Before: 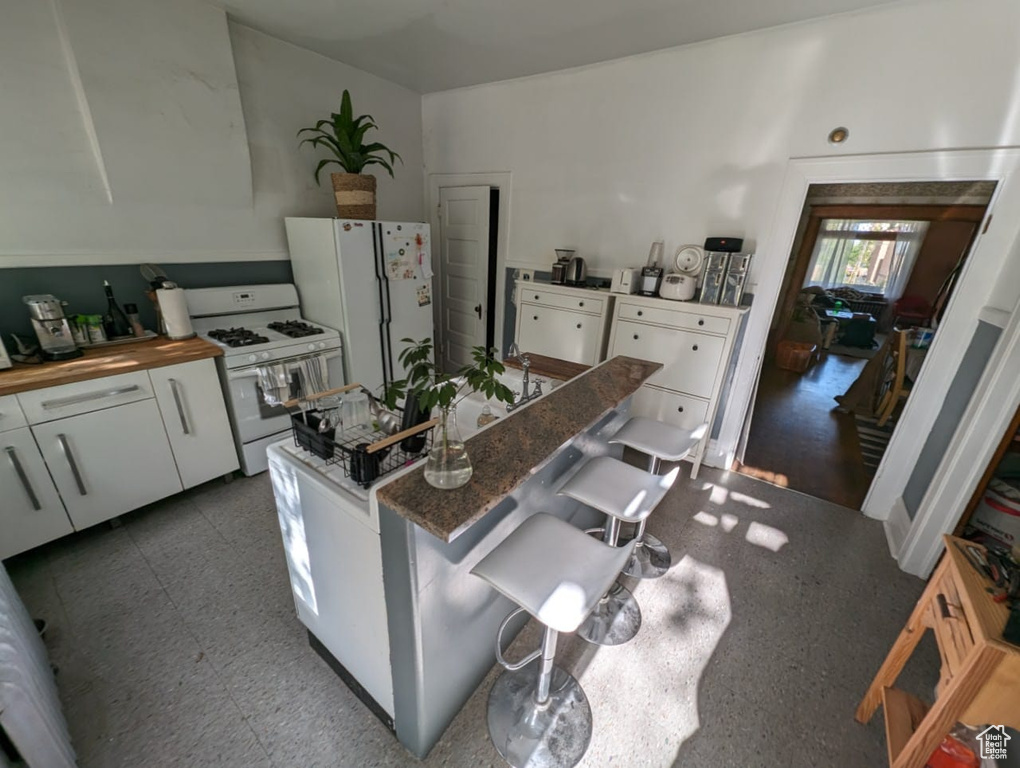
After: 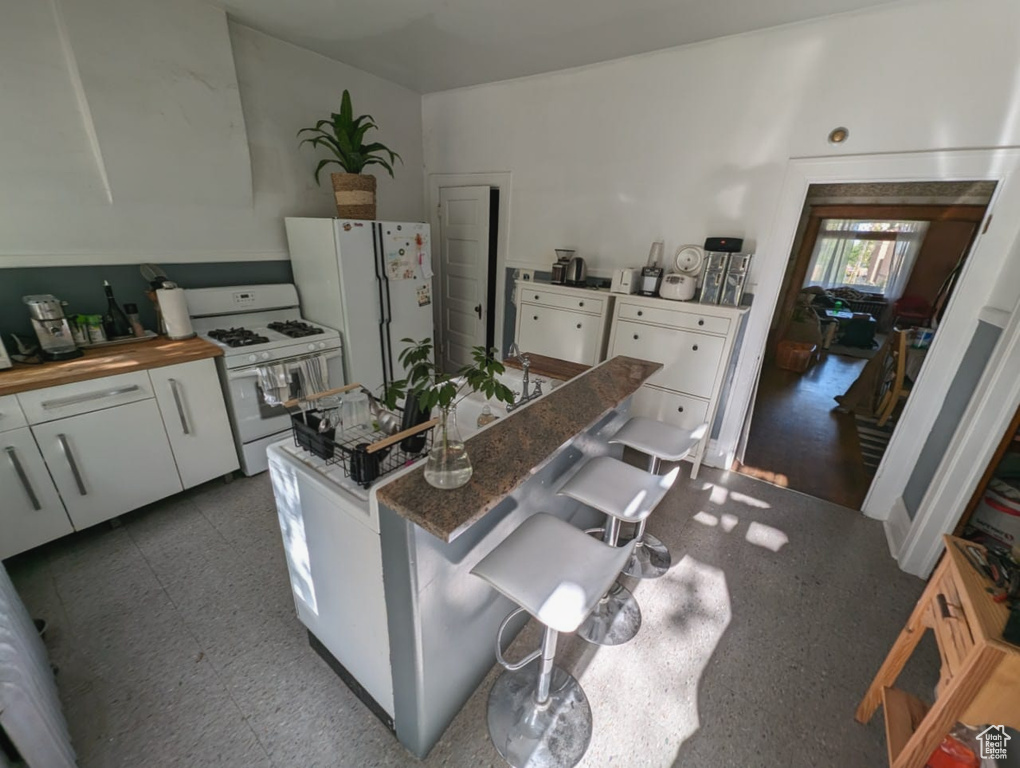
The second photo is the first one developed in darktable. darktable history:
contrast equalizer: octaves 7, y [[0.6 ×6], [0.55 ×6], [0 ×6], [0 ×6], [0 ×6]], mix -0.204
